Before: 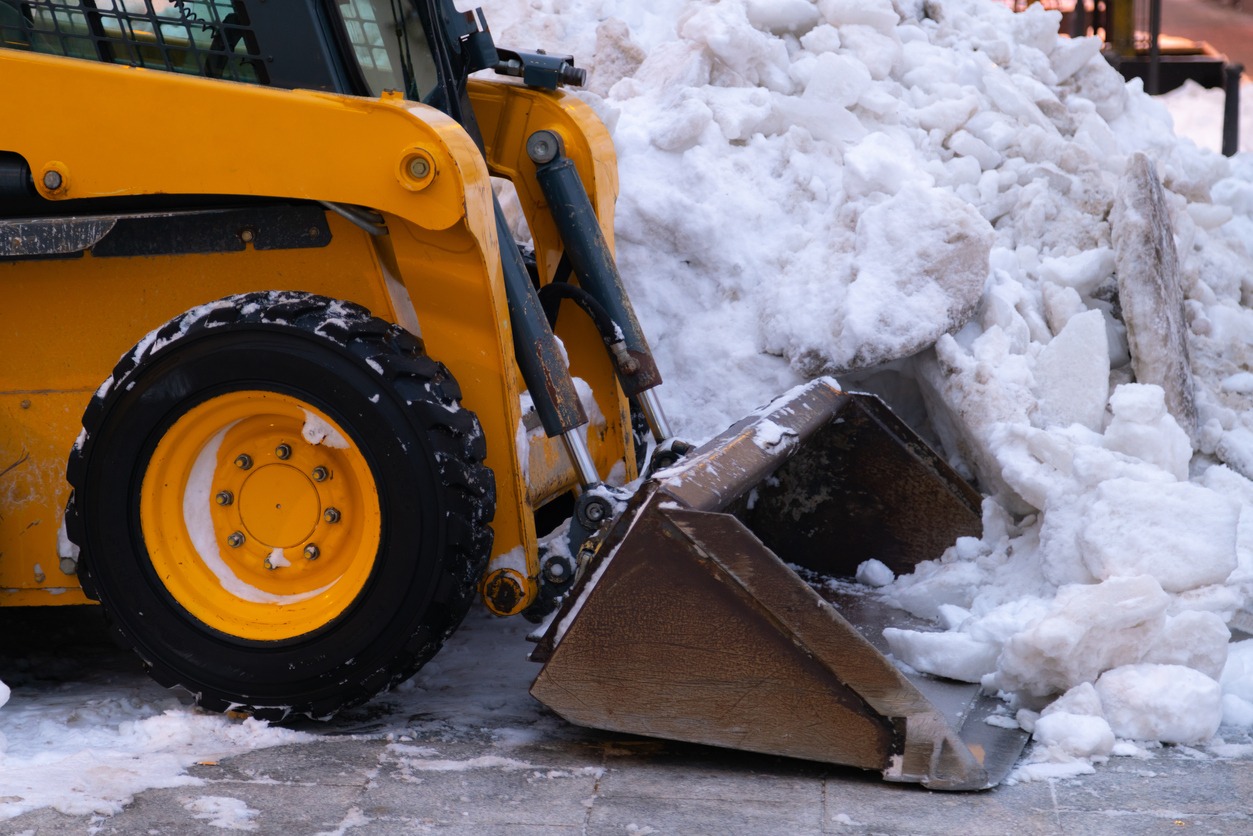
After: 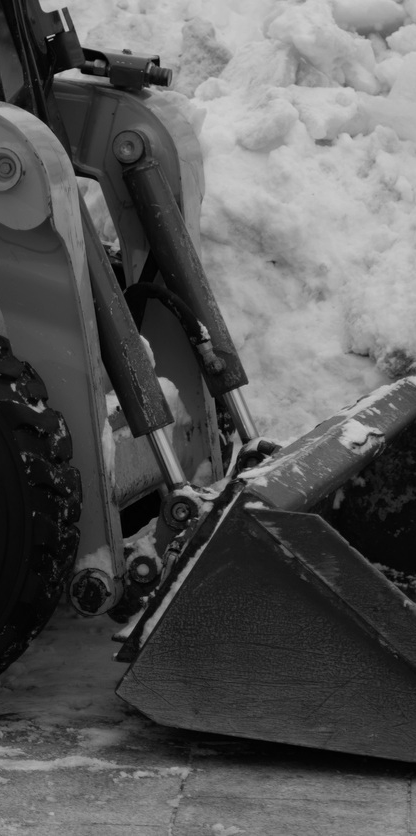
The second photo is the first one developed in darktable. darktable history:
exposure: exposure -0.589 EV, compensate highlight preservation false
crop: left 33.055%, right 33.723%
color calibration: output gray [0.22, 0.42, 0.37, 0], illuminant custom, x 0.368, y 0.373, temperature 4346.01 K, saturation algorithm version 1 (2020)
